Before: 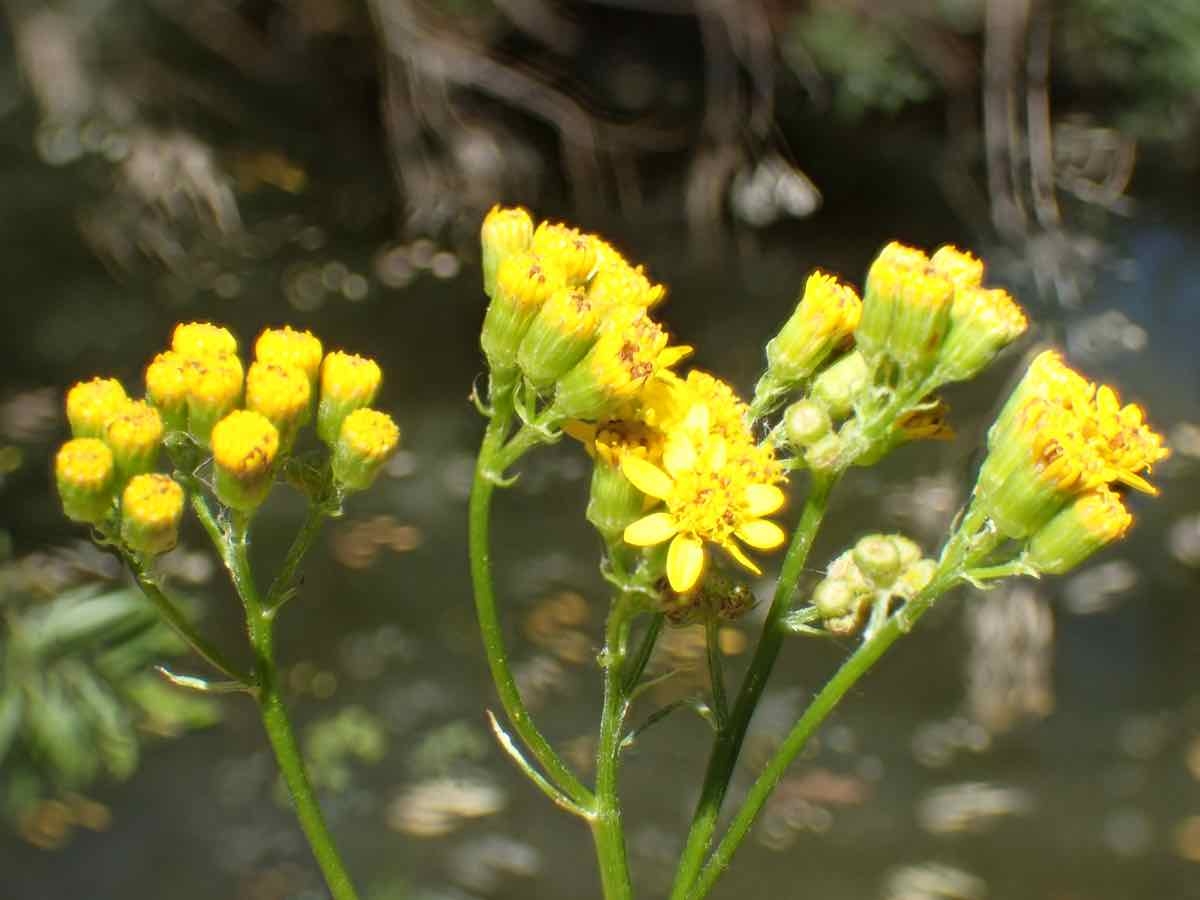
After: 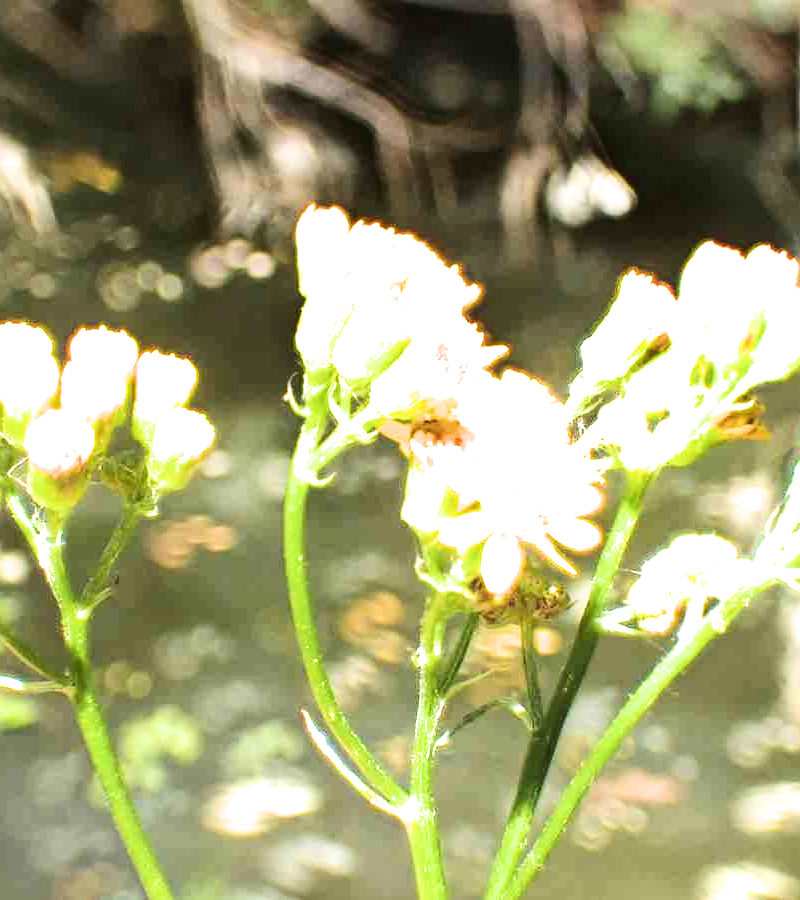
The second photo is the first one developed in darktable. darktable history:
tone equalizer: -8 EV -0.725 EV, -7 EV -0.722 EV, -6 EV -0.573 EV, -5 EV -0.424 EV, -3 EV 0.404 EV, -2 EV 0.6 EV, -1 EV 0.698 EV, +0 EV 0.765 EV, edges refinement/feathering 500, mask exposure compensation -1.57 EV, preserve details no
crop and rotate: left 15.426%, right 17.832%
filmic rgb: black relative exposure -14.28 EV, white relative exposure 3.39 EV, hardness 7.82, contrast 0.992
exposure: black level correction 0, exposure 1.738 EV, compensate highlight preservation false
